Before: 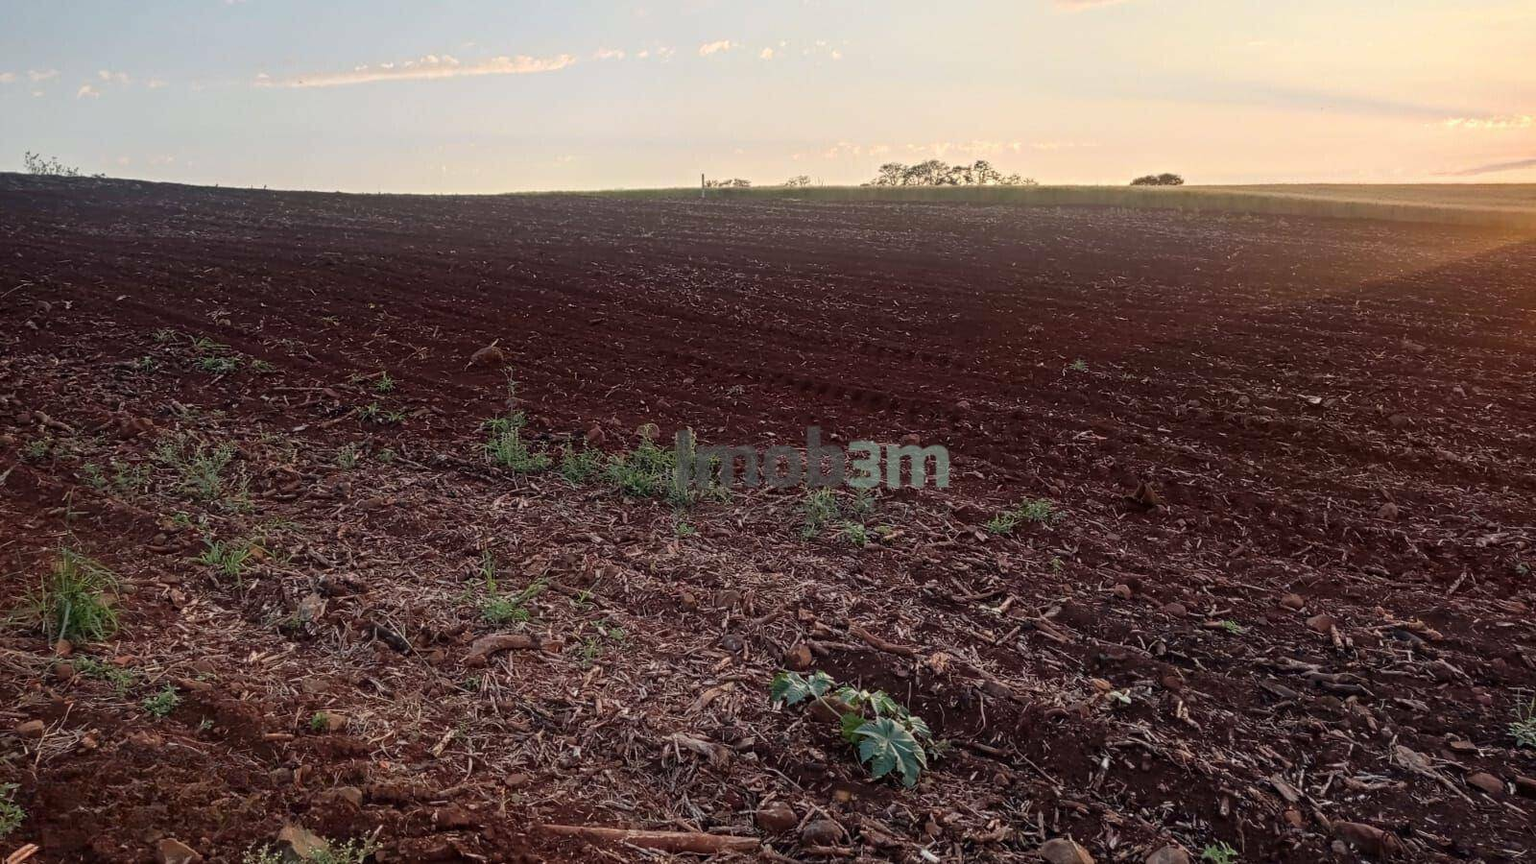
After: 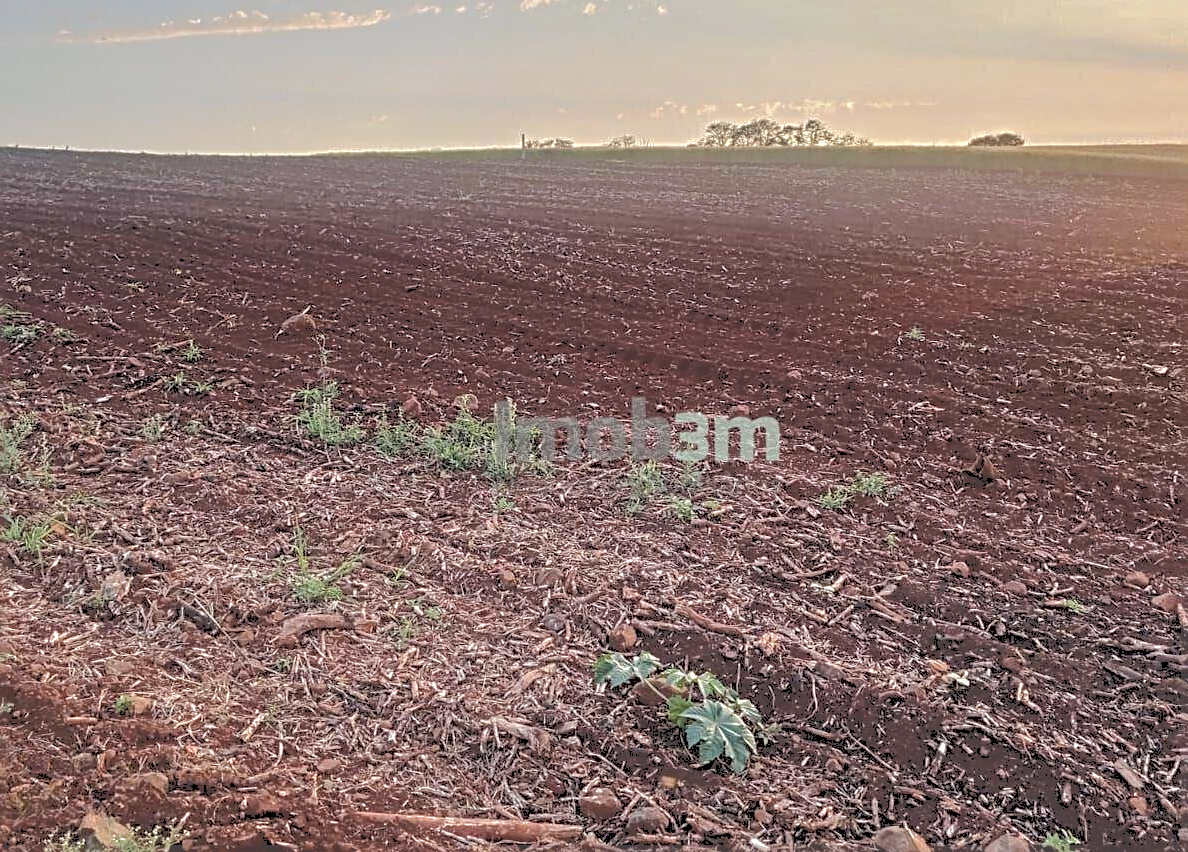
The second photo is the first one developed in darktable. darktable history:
sharpen: radius 2.763
tone curve: curves: ch0 [(0, 0) (0.003, 0.264) (0.011, 0.264) (0.025, 0.265) (0.044, 0.269) (0.069, 0.273) (0.1, 0.28) (0.136, 0.292) (0.177, 0.309) (0.224, 0.336) (0.277, 0.371) (0.335, 0.412) (0.399, 0.469) (0.468, 0.533) (0.543, 0.595) (0.623, 0.66) (0.709, 0.73) (0.801, 0.8) (0.898, 0.854) (1, 1)], color space Lab, independent channels, preserve colors none
contrast brightness saturation: saturation -0.171
local contrast: on, module defaults
tone equalizer: -7 EV 0.157 EV, -6 EV 0.582 EV, -5 EV 1.19 EV, -4 EV 1.33 EV, -3 EV 1.17 EV, -2 EV 0.6 EV, -1 EV 0.167 EV, mask exposure compensation -0.487 EV
shadows and highlights: shadows 30.06
crop and rotate: left 13.183%, top 5.322%, right 12.516%
